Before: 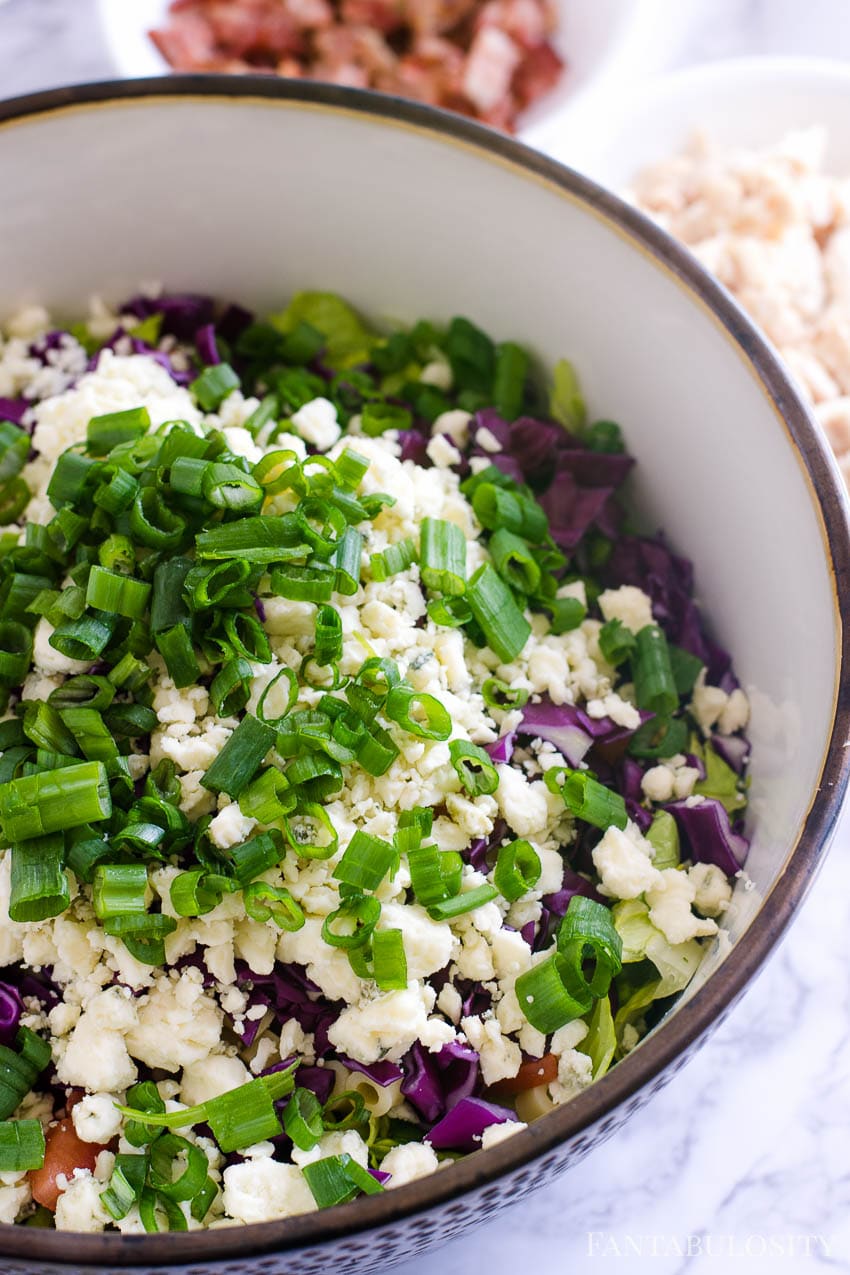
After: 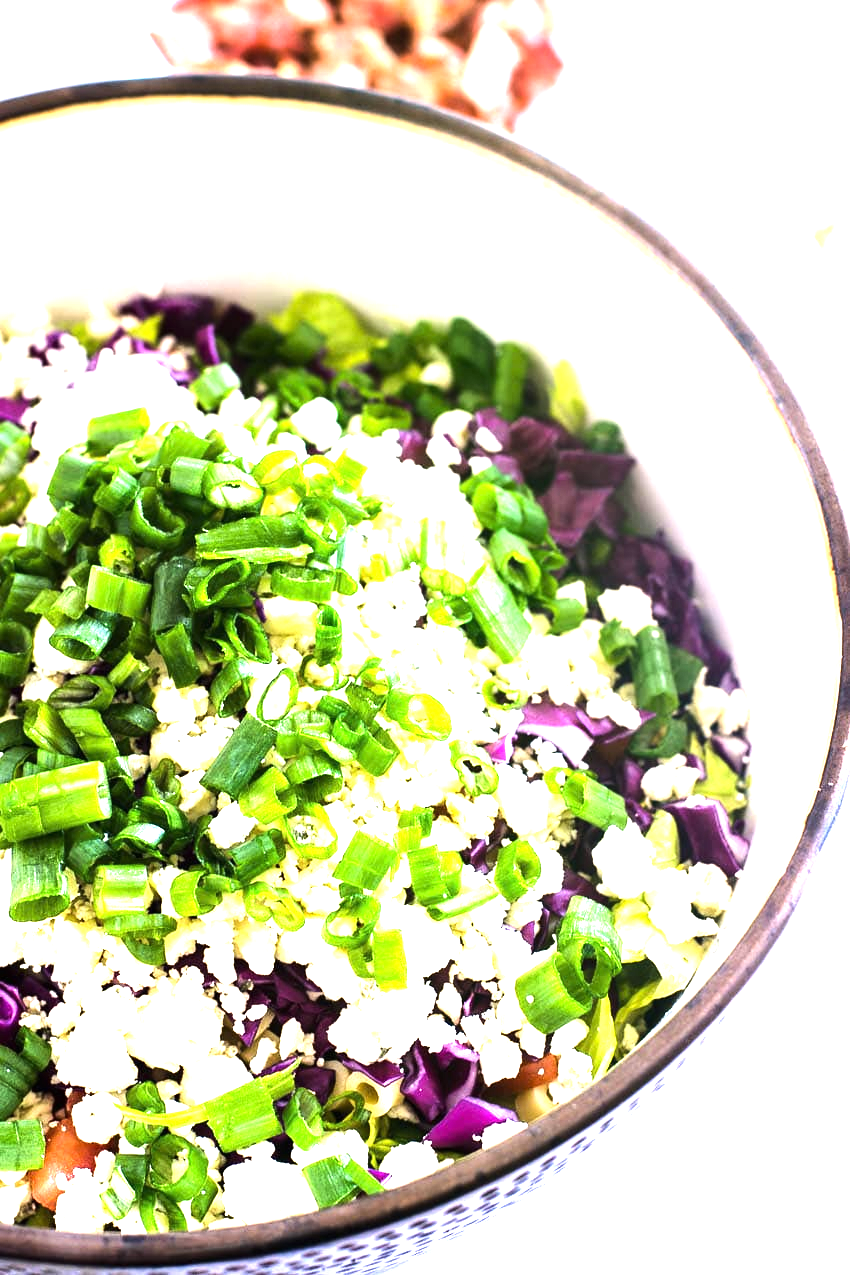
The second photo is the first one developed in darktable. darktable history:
tone equalizer: -8 EV -0.75 EV, -7 EV -0.7 EV, -6 EV -0.6 EV, -5 EV -0.4 EV, -3 EV 0.4 EV, -2 EV 0.6 EV, -1 EV 0.7 EV, +0 EV 0.75 EV, edges refinement/feathering 500, mask exposure compensation -1.57 EV, preserve details no
exposure: black level correction 0, exposure 1.45 EV, compensate exposure bias true, compensate highlight preservation false
